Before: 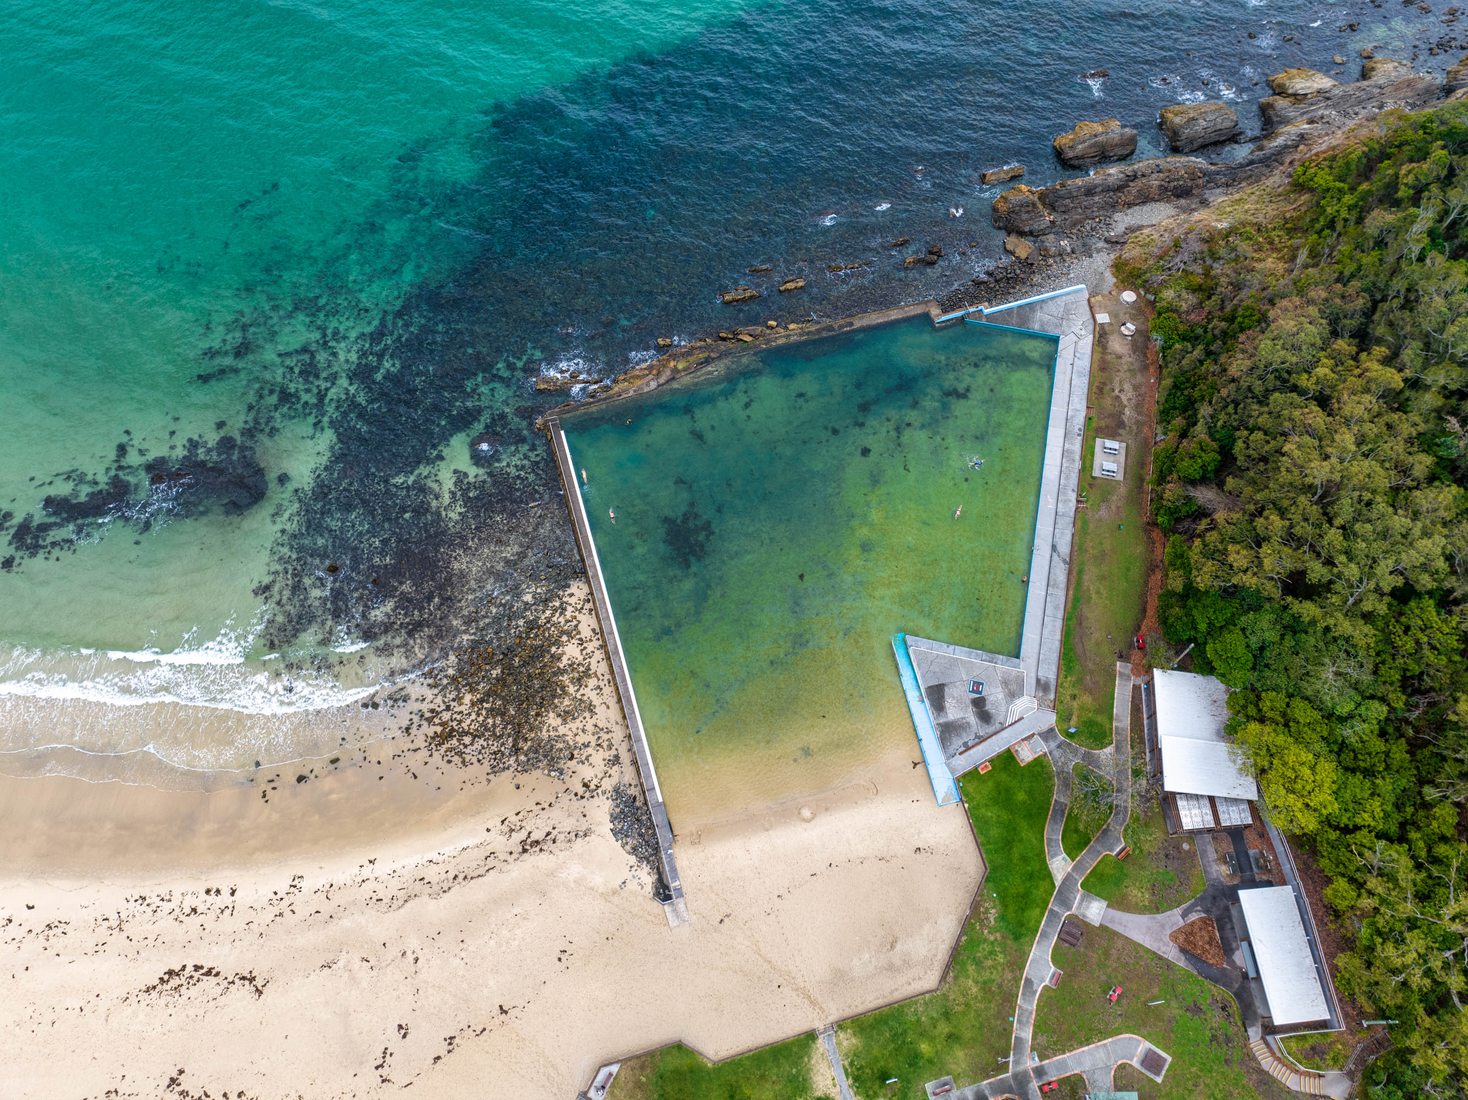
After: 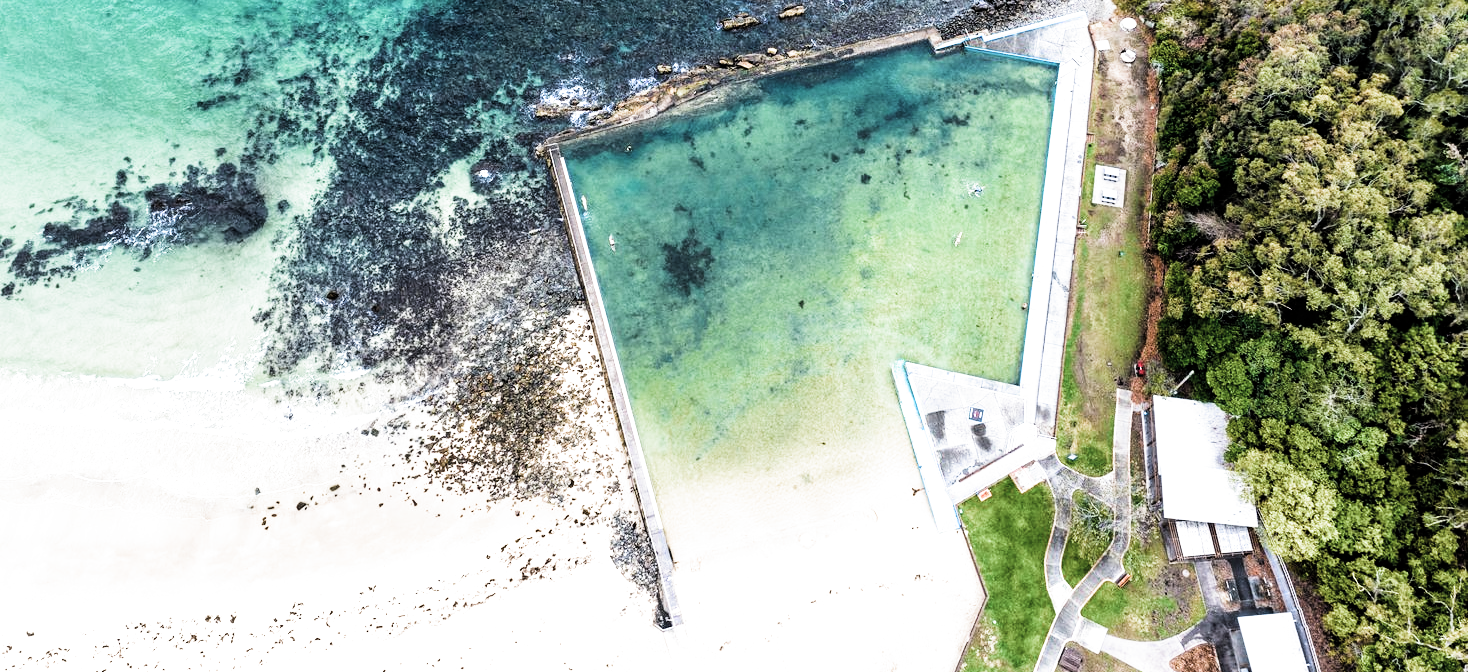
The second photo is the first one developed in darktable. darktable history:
exposure: black level correction 0, exposure 1.2 EV, compensate exposure bias true, compensate highlight preservation false
filmic rgb: black relative exposure -5.43 EV, white relative exposure 2.87 EV, dynamic range scaling -38.14%, hardness 3.99, contrast 1.615, highlights saturation mix -1.41%, add noise in highlights 0.001, preserve chrominance luminance Y, color science v3 (2019), use custom middle-gray values true, contrast in highlights soft
crop and rotate: top 24.907%, bottom 13.95%
contrast brightness saturation: contrast 0.105, saturation -0.366
color balance rgb: perceptual saturation grading › global saturation 30.455%, global vibrance 15.057%
